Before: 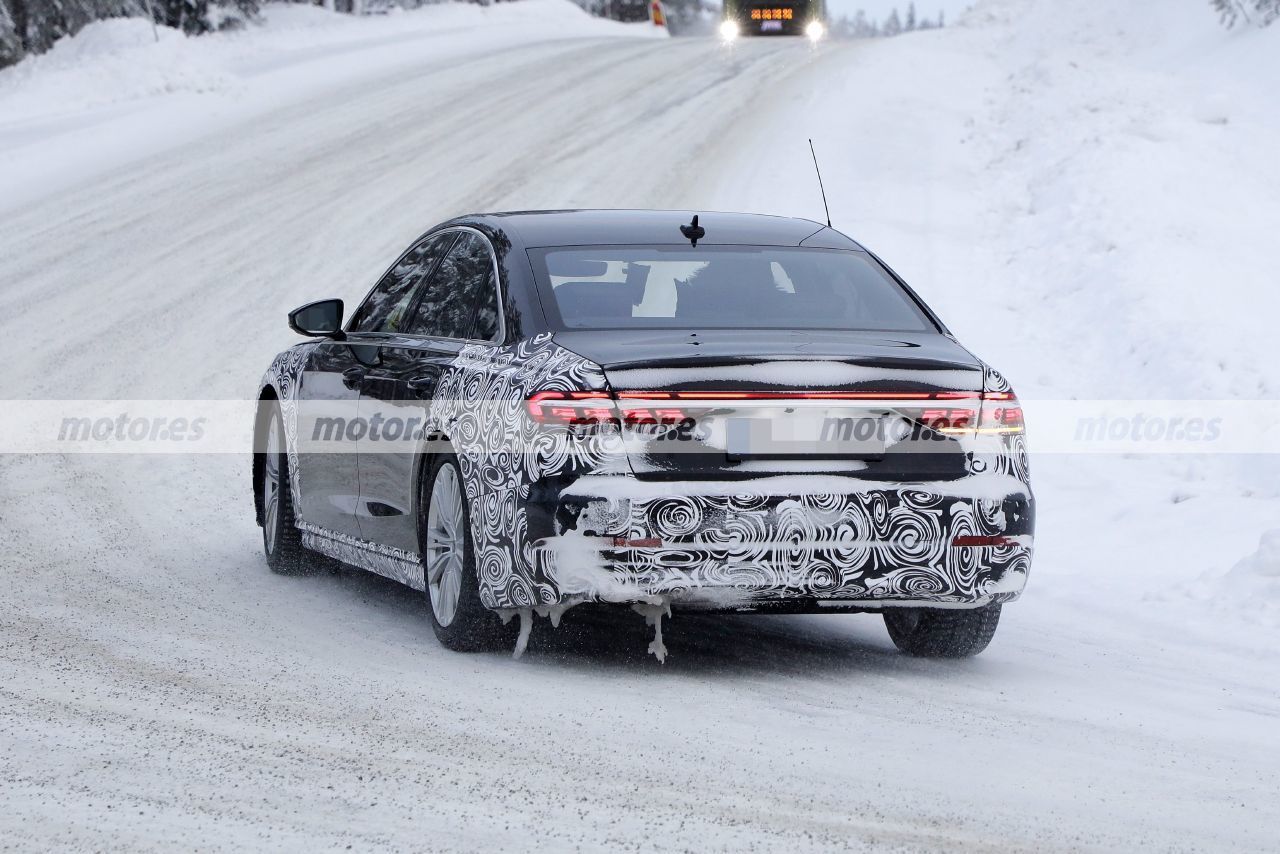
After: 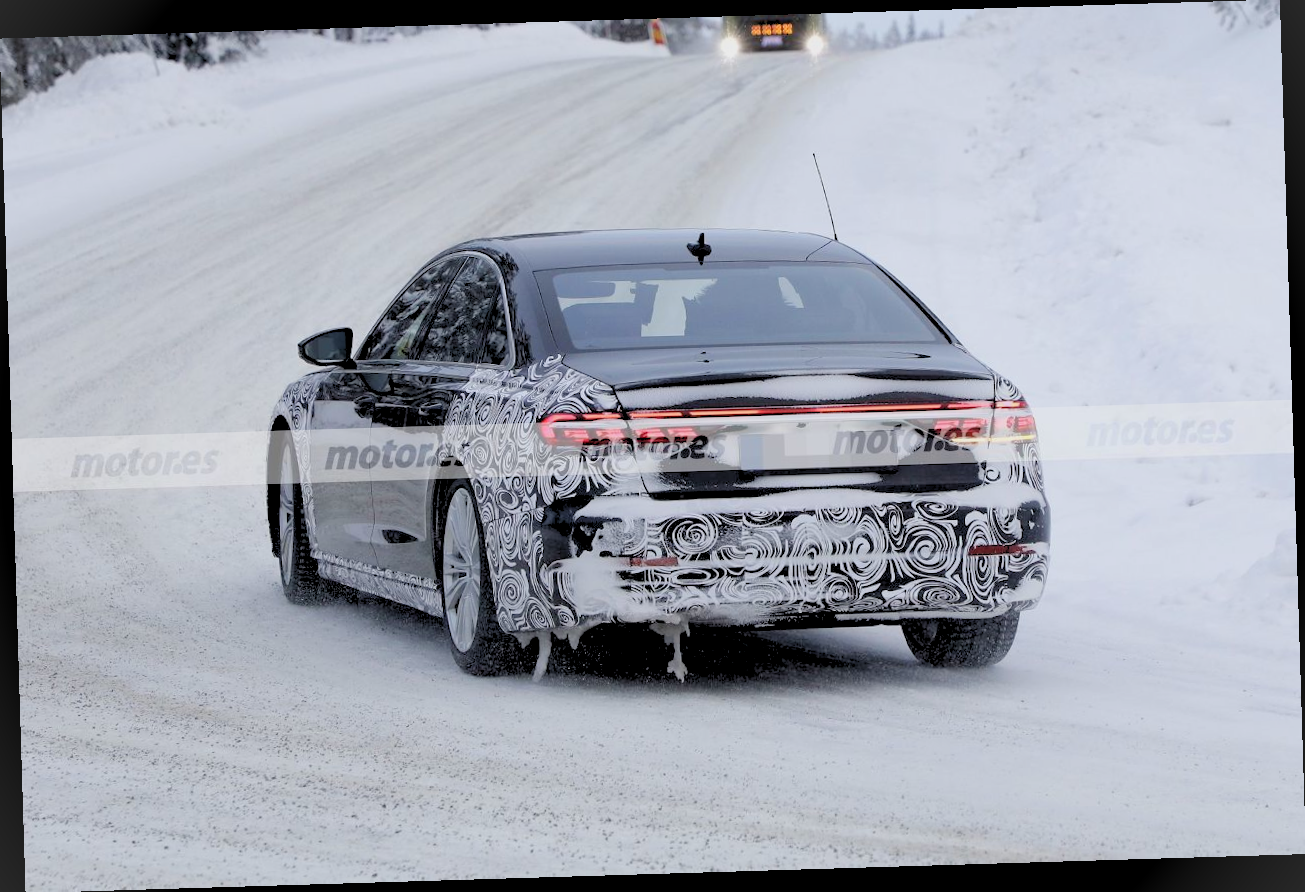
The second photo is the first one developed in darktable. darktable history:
rgb levels: preserve colors sum RGB, levels [[0.038, 0.433, 0.934], [0, 0.5, 1], [0, 0.5, 1]]
rotate and perspective: rotation -1.75°, automatic cropping off
vignetting: fall-off start 100%, brightness 0.05, saturation 0
